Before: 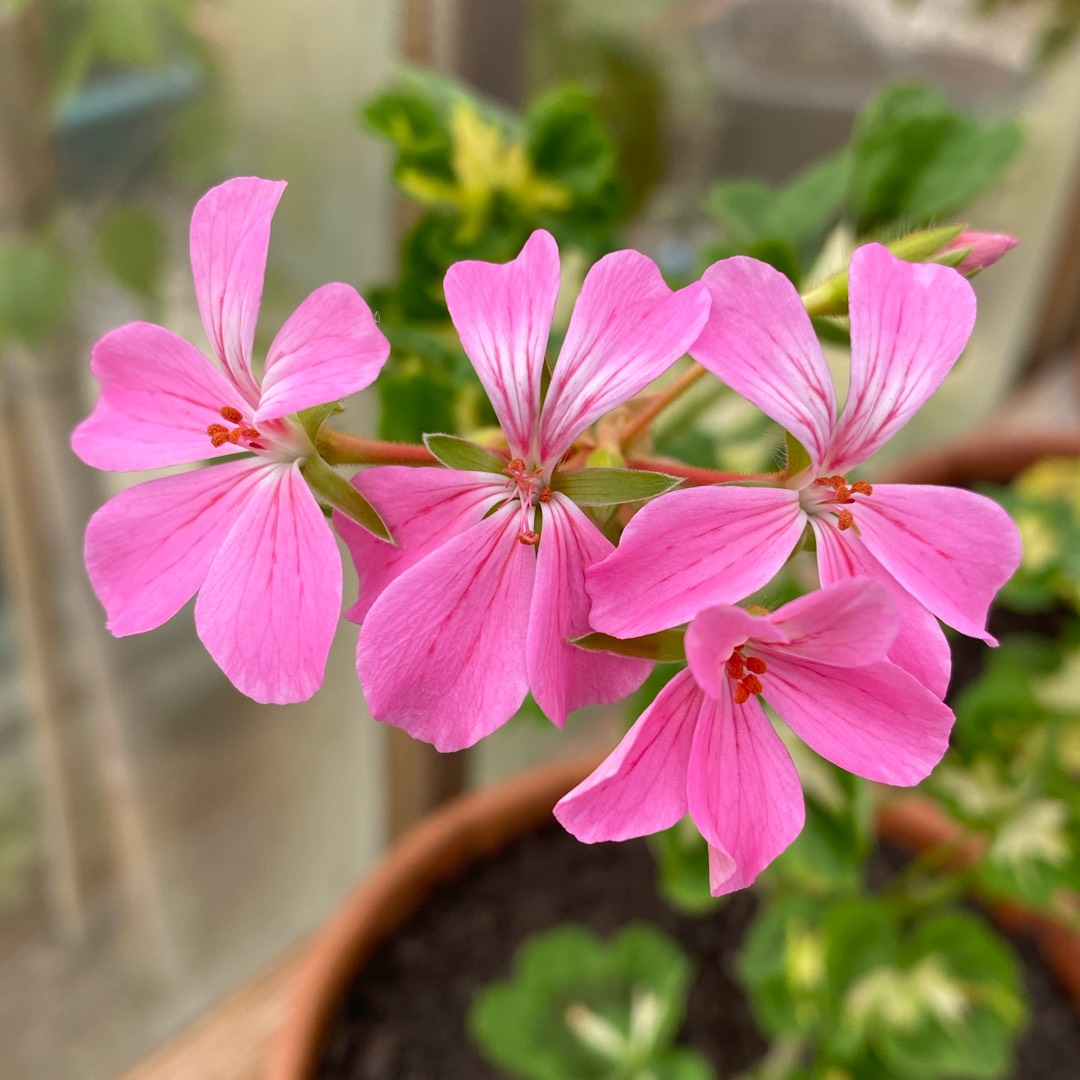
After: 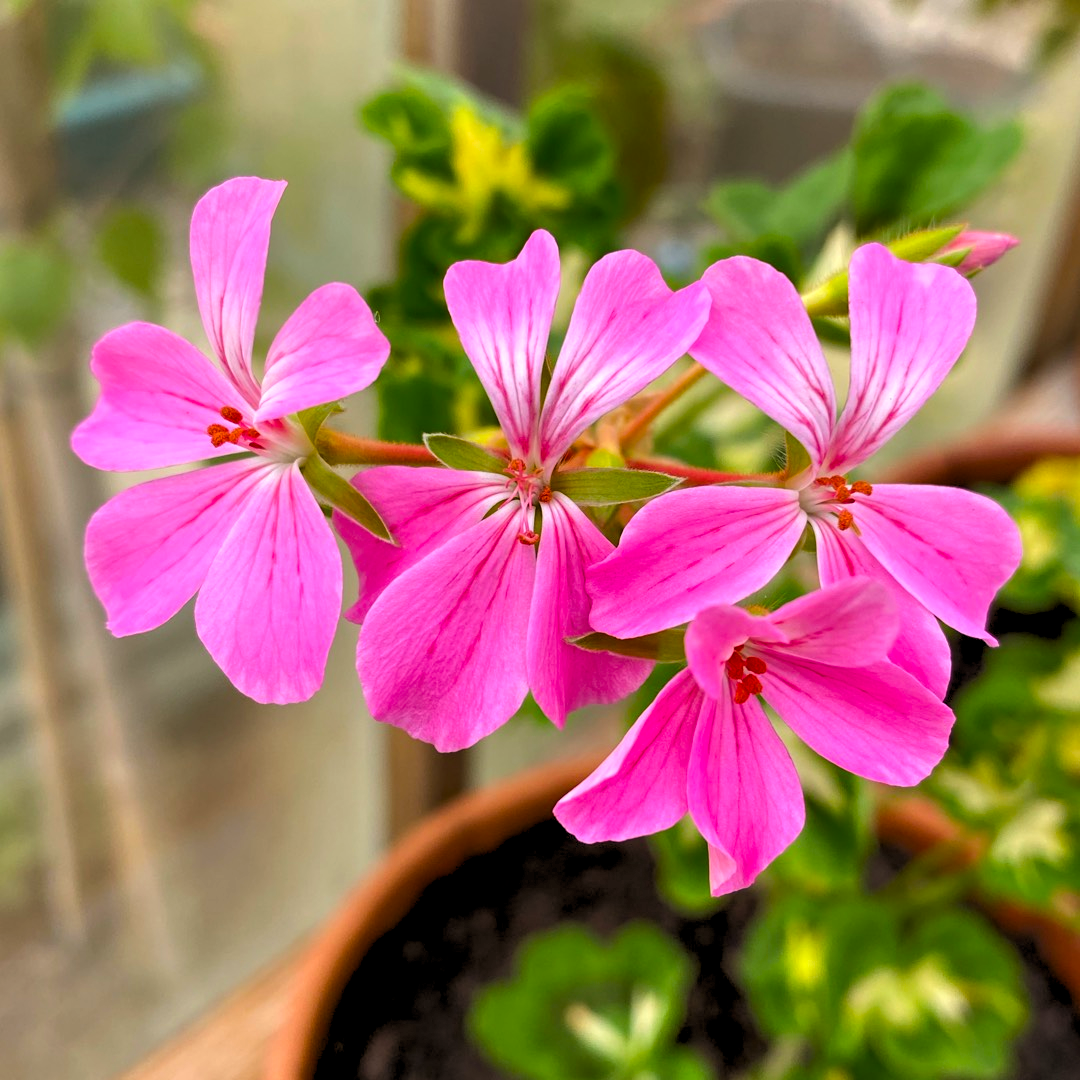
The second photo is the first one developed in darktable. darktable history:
color correction: highlights b* 0.058, saturation 1.09
color balance rgb: perceptual saturation grading › global saturation 19.269%
levels: black 8.56%, gray 59.42%, levels [0.062, 0.494, 0.925]
tone equalizer: -8 EV -1.8 EV, -7 EV -1.15 EV, -6 EV -1.65 EV, mask exposure compensation -0.511 EV
